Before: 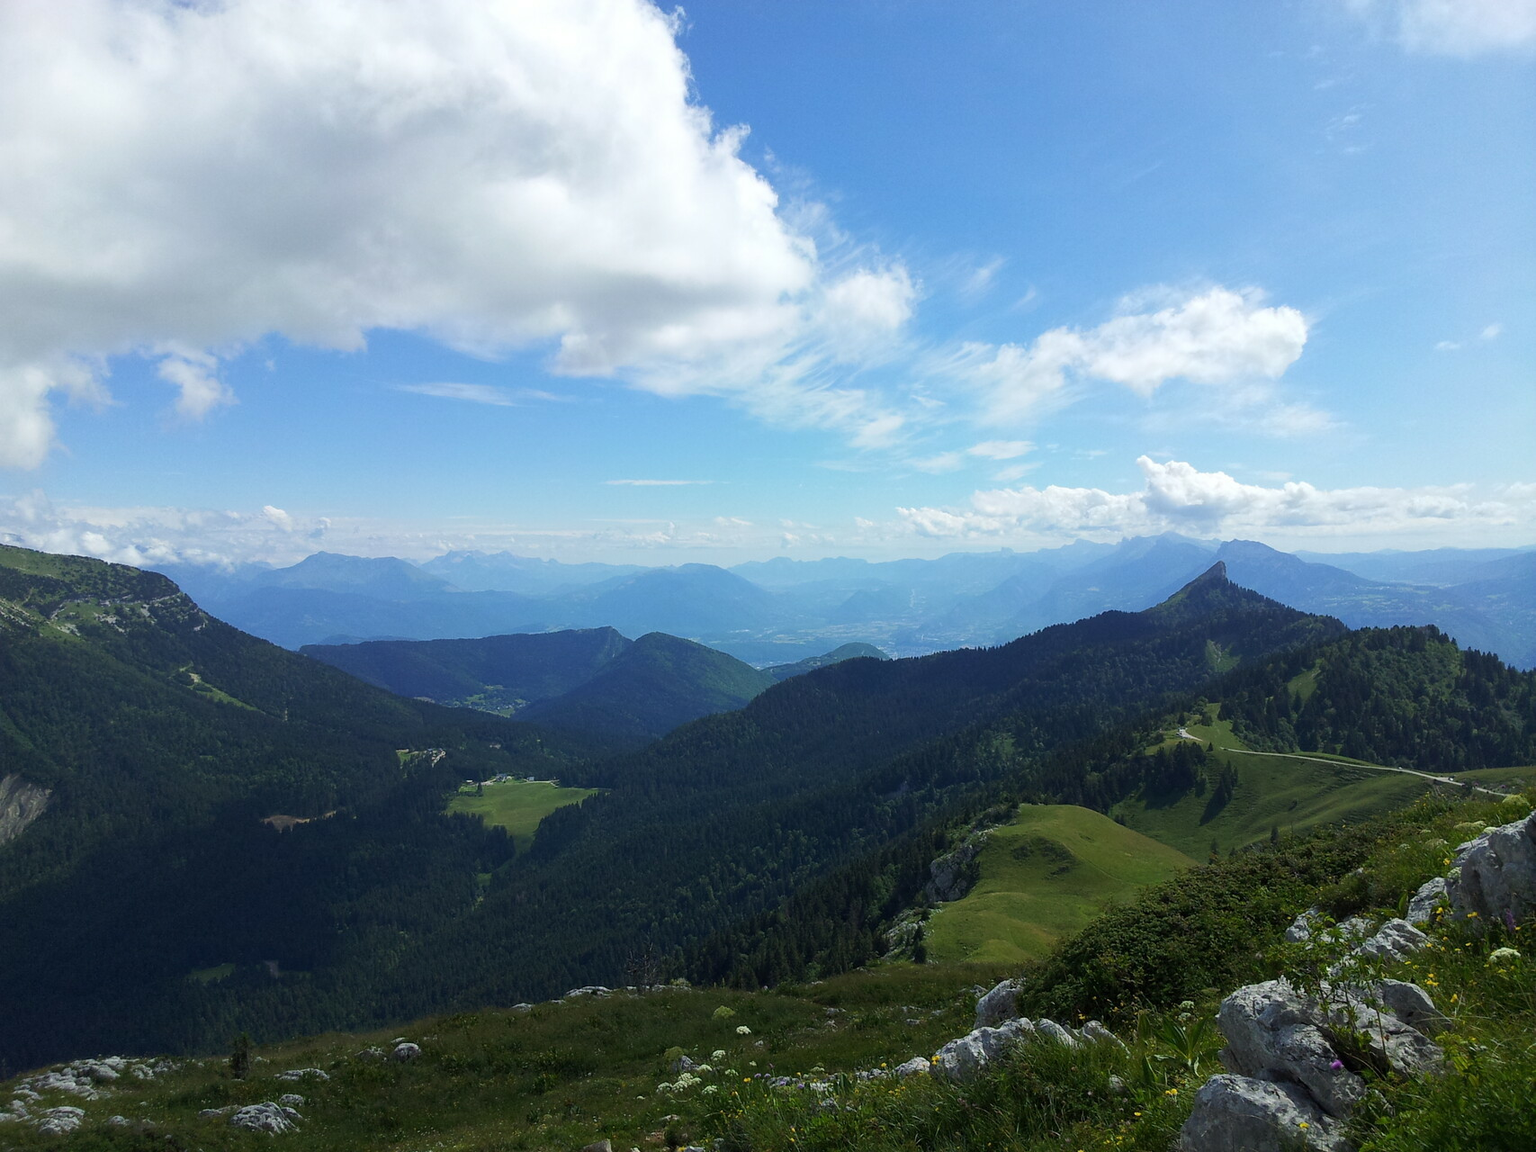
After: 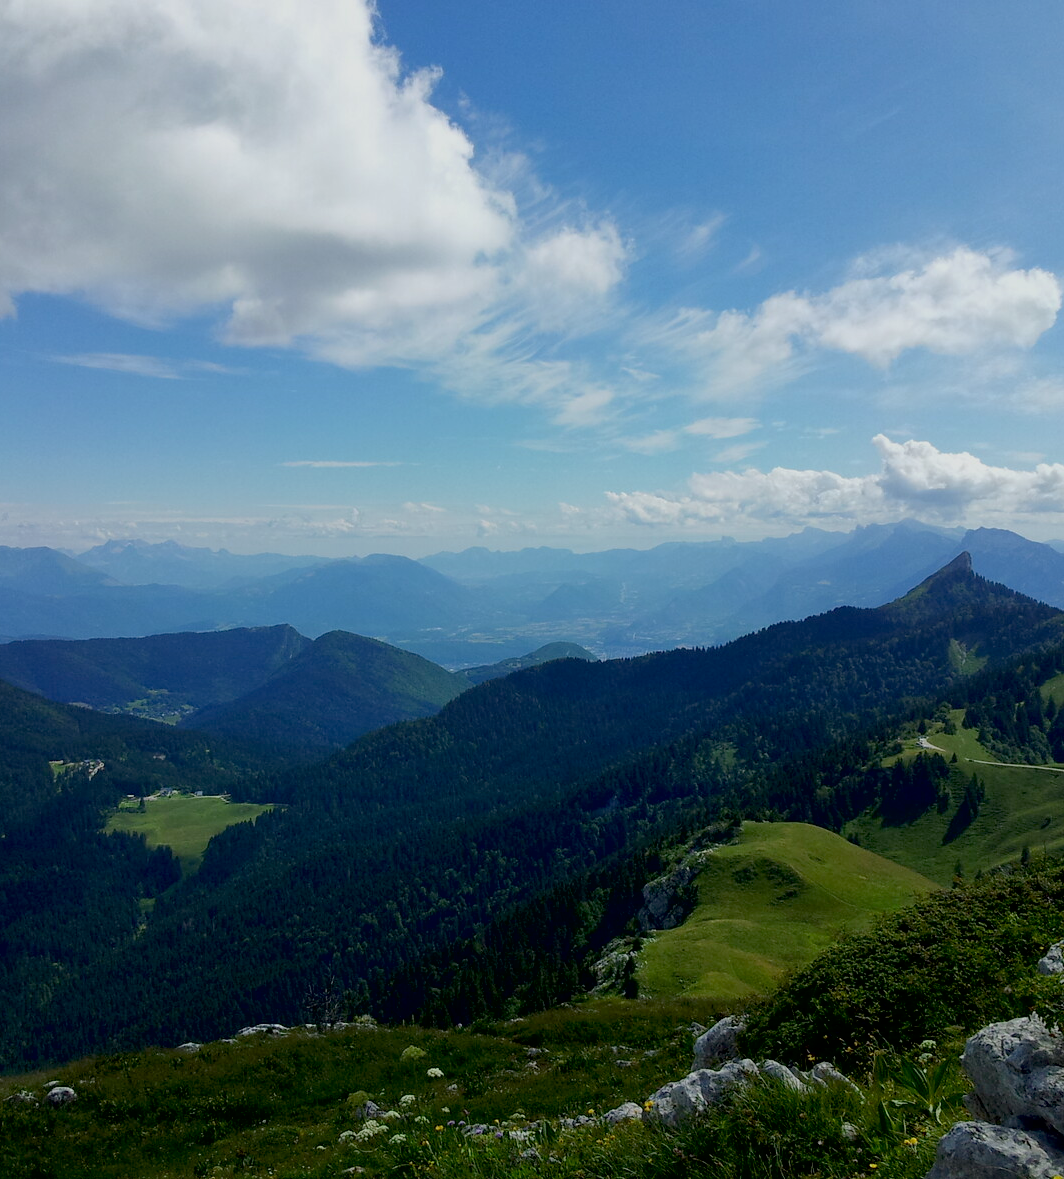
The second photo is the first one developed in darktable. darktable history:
crop and rotate: left 22.918%, top 5.629%, right 14.711%, bottom 2.247%
contrast brightness saturation: contrast 0.03, brightness -0.04
exposure: black level correction 0.012, compensate highlight preservation false
tone equalizer: -8 EV 0.25 EV, -7 EV 0.417 EV, -6 EV 0.417 EV, -5 EV 0.25 EV, -3 EV -0.25 EV, -2 EV -0.417 EV, -1 EV -0.417 EV, +0 EV -0.25 EV, edges refinement/feathering 500, mask exposure compensation -1.57 EV, preserve details guided filter
